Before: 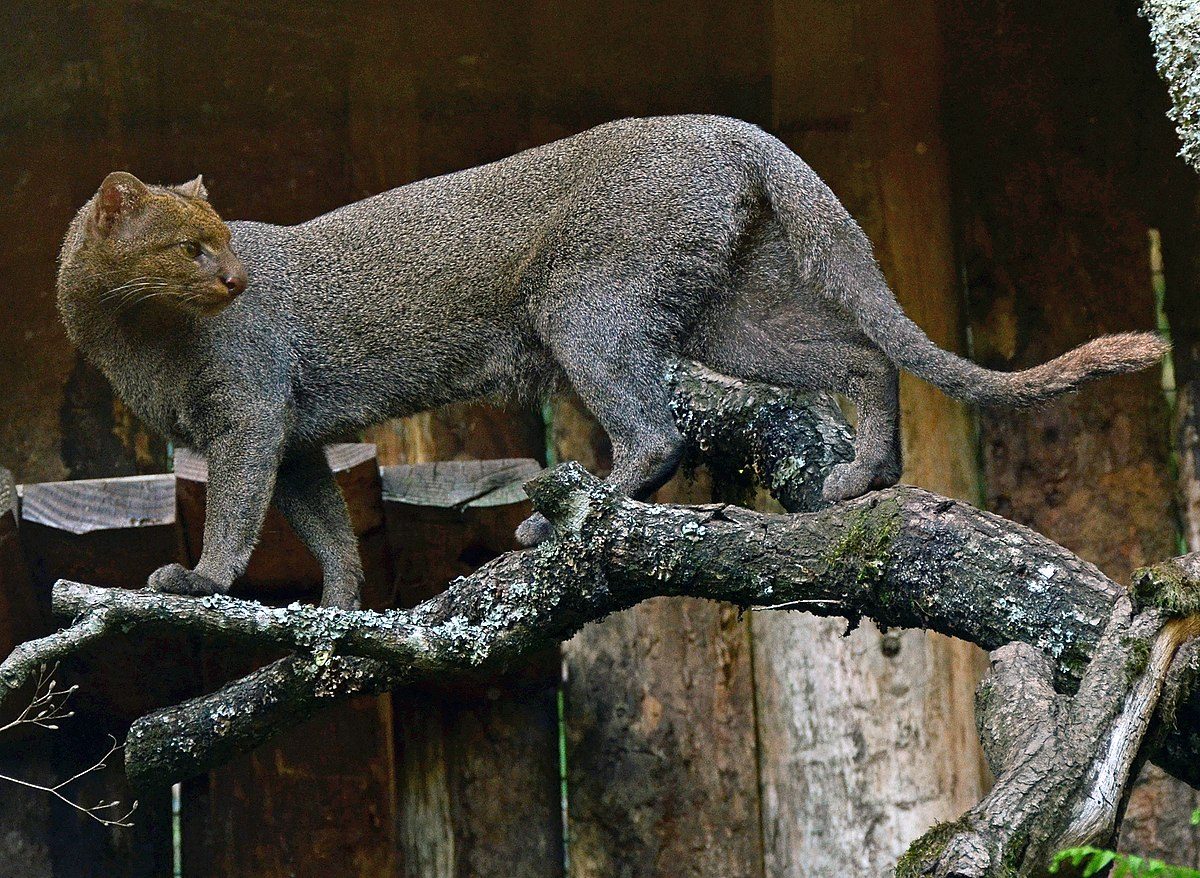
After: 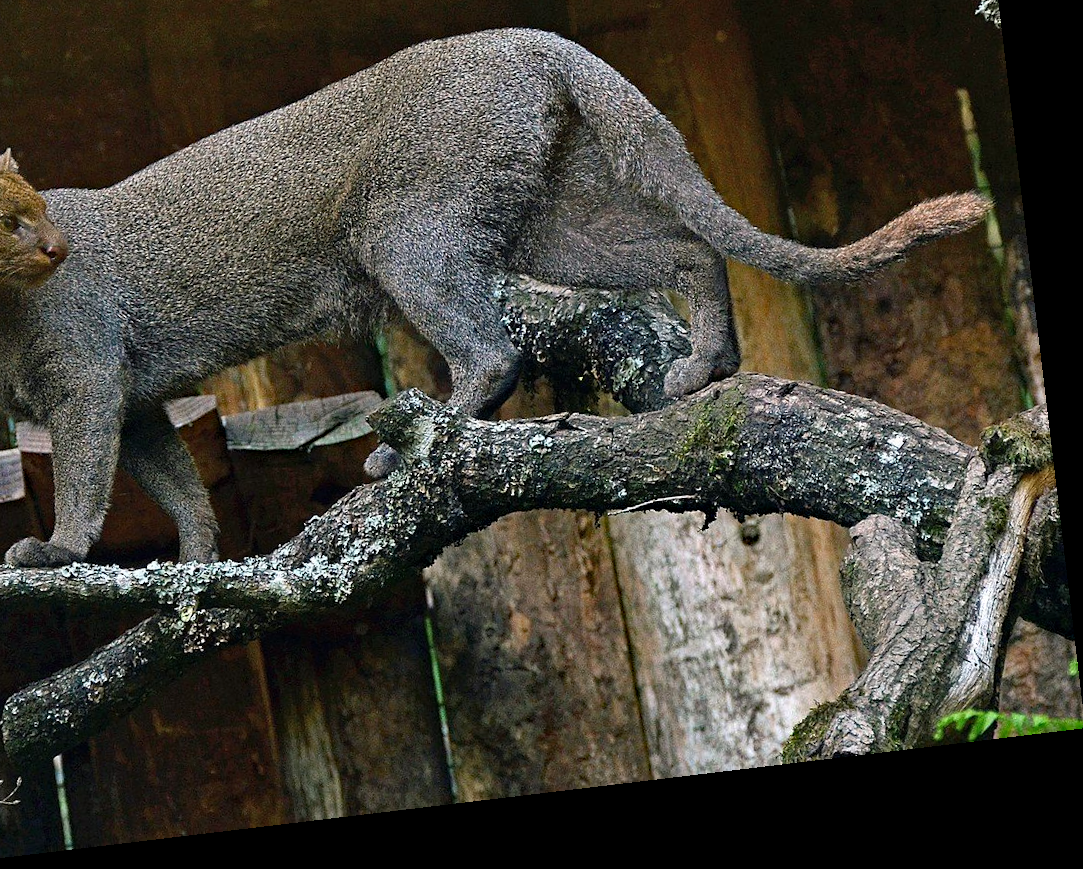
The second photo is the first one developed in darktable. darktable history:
crop: left 16.315%, top 14.246%
rotate and perspective: rotation -6.83°, automatic cropping off
haze removal: strength 0.29, distance 0.25, compatibility mode true, adaptive false
